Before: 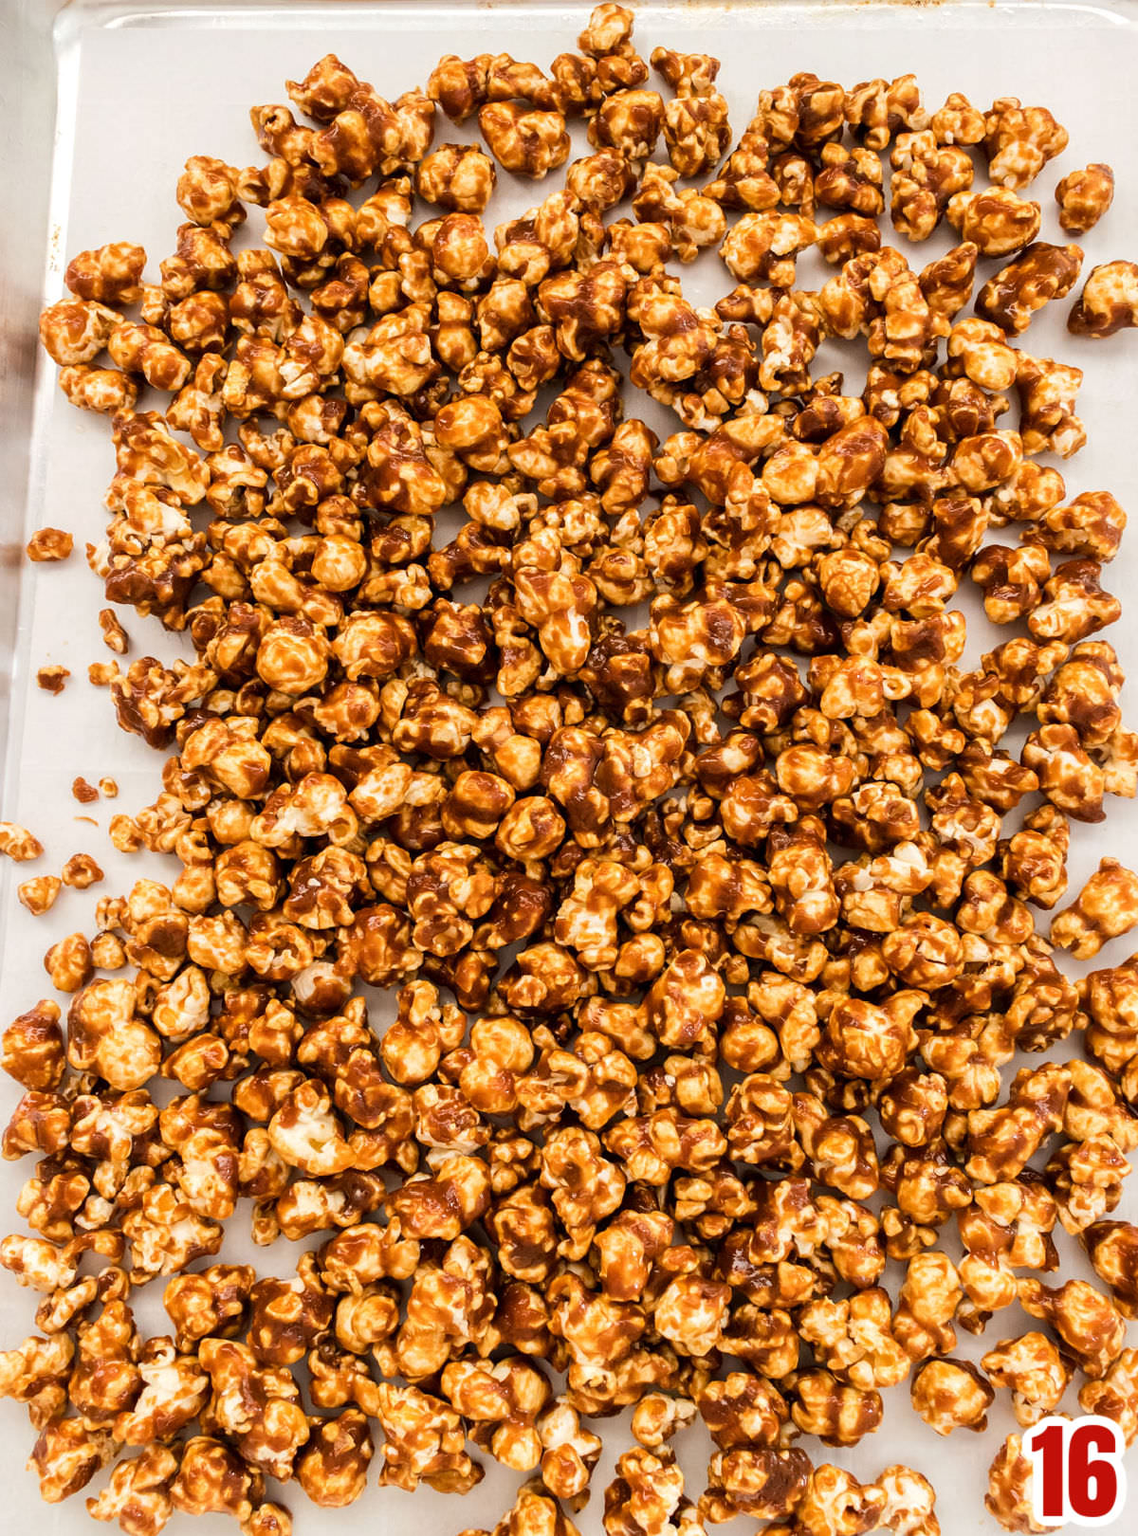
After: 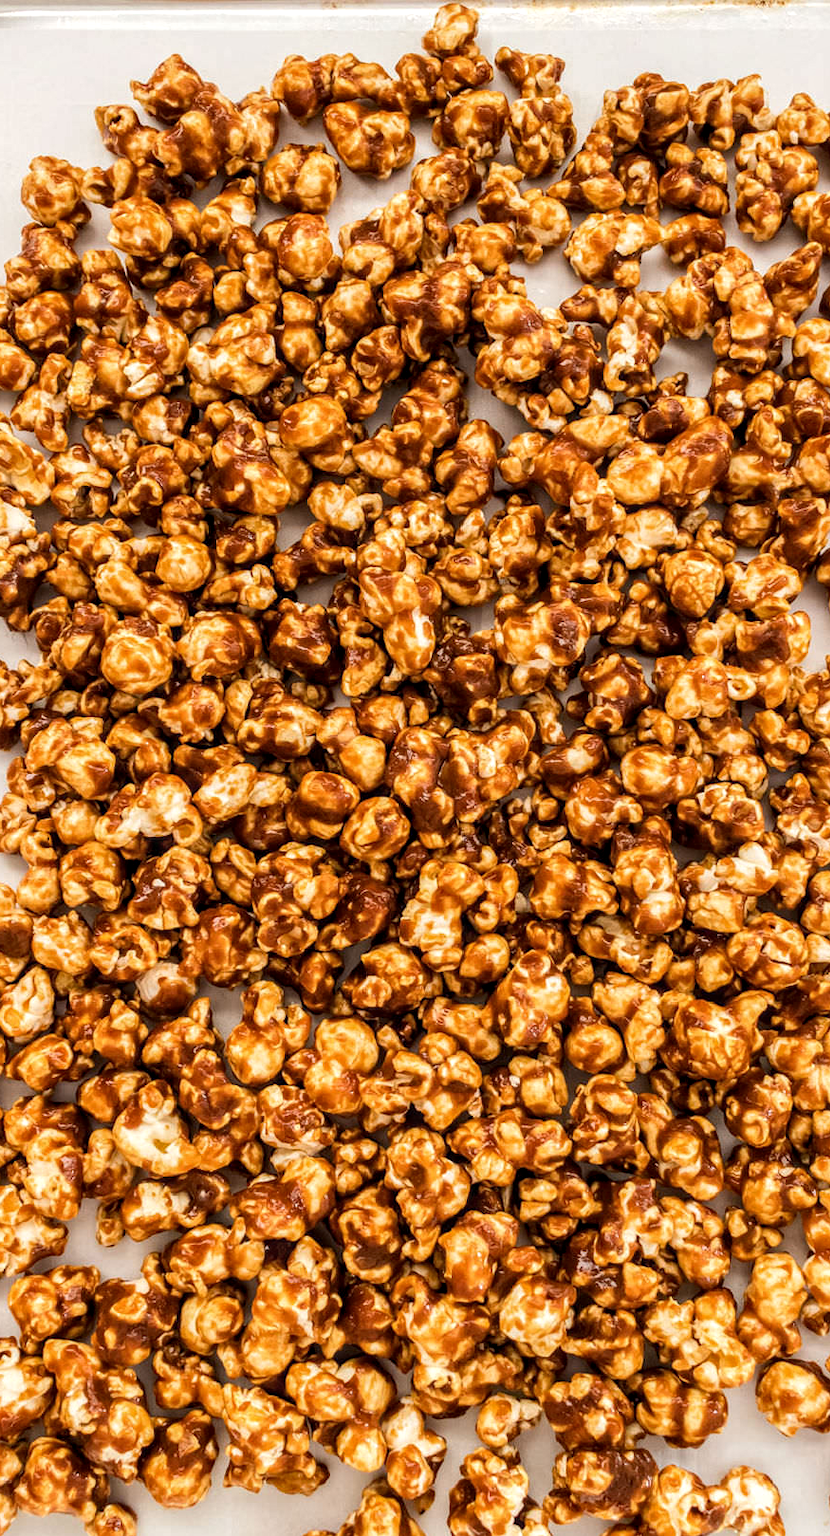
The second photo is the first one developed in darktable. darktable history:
crop: left 13.734%, right 13.28%
local contrast: detail 130%
